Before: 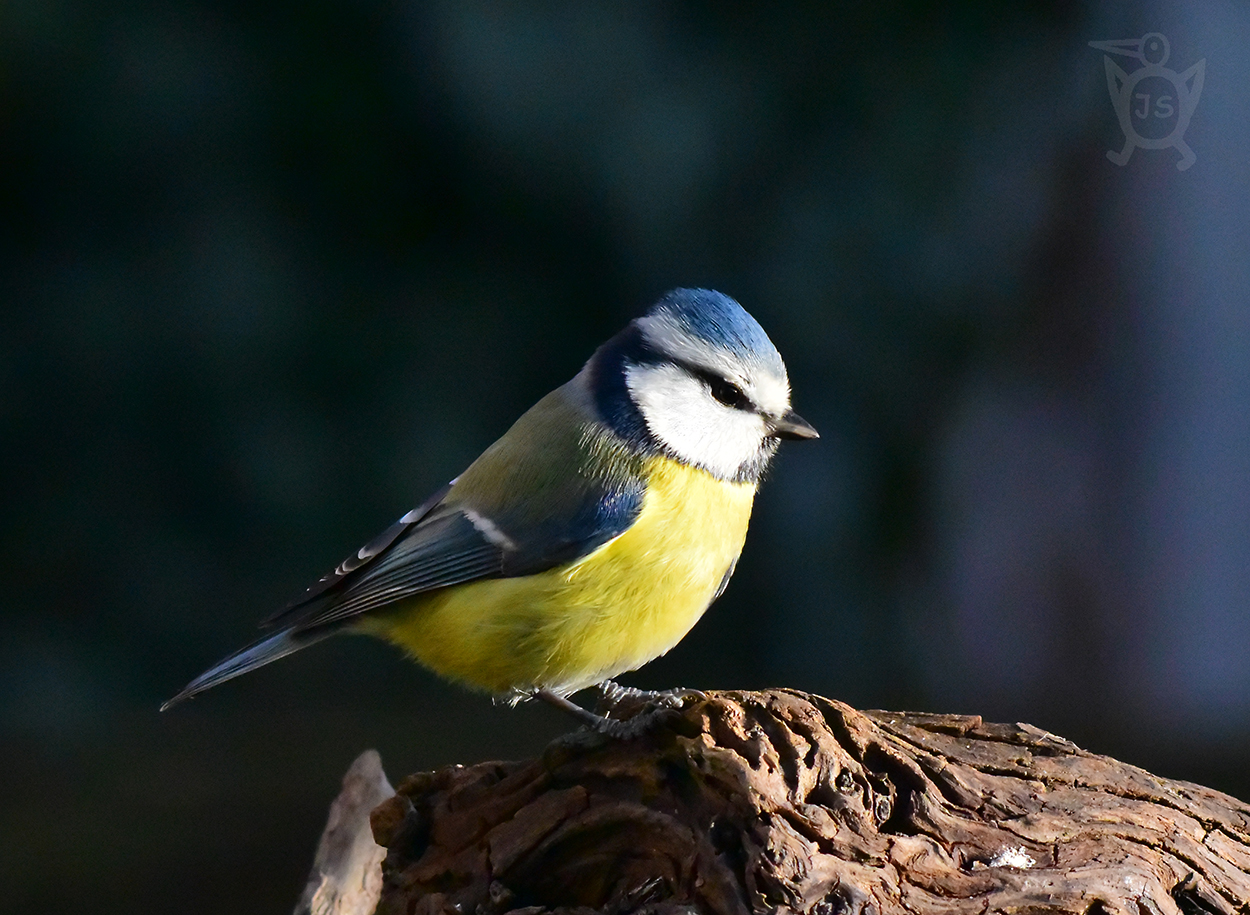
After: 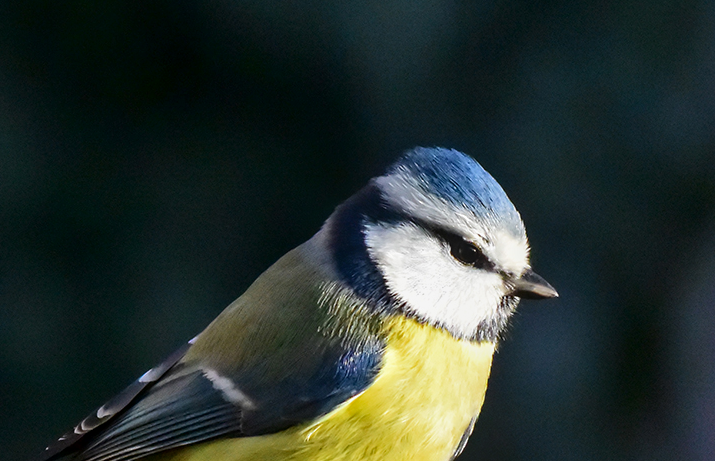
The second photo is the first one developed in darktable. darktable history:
local contrast: on, module defaults
crop: left 20.932%, top 15.471%, right 21.848%, bottom 34.081%
